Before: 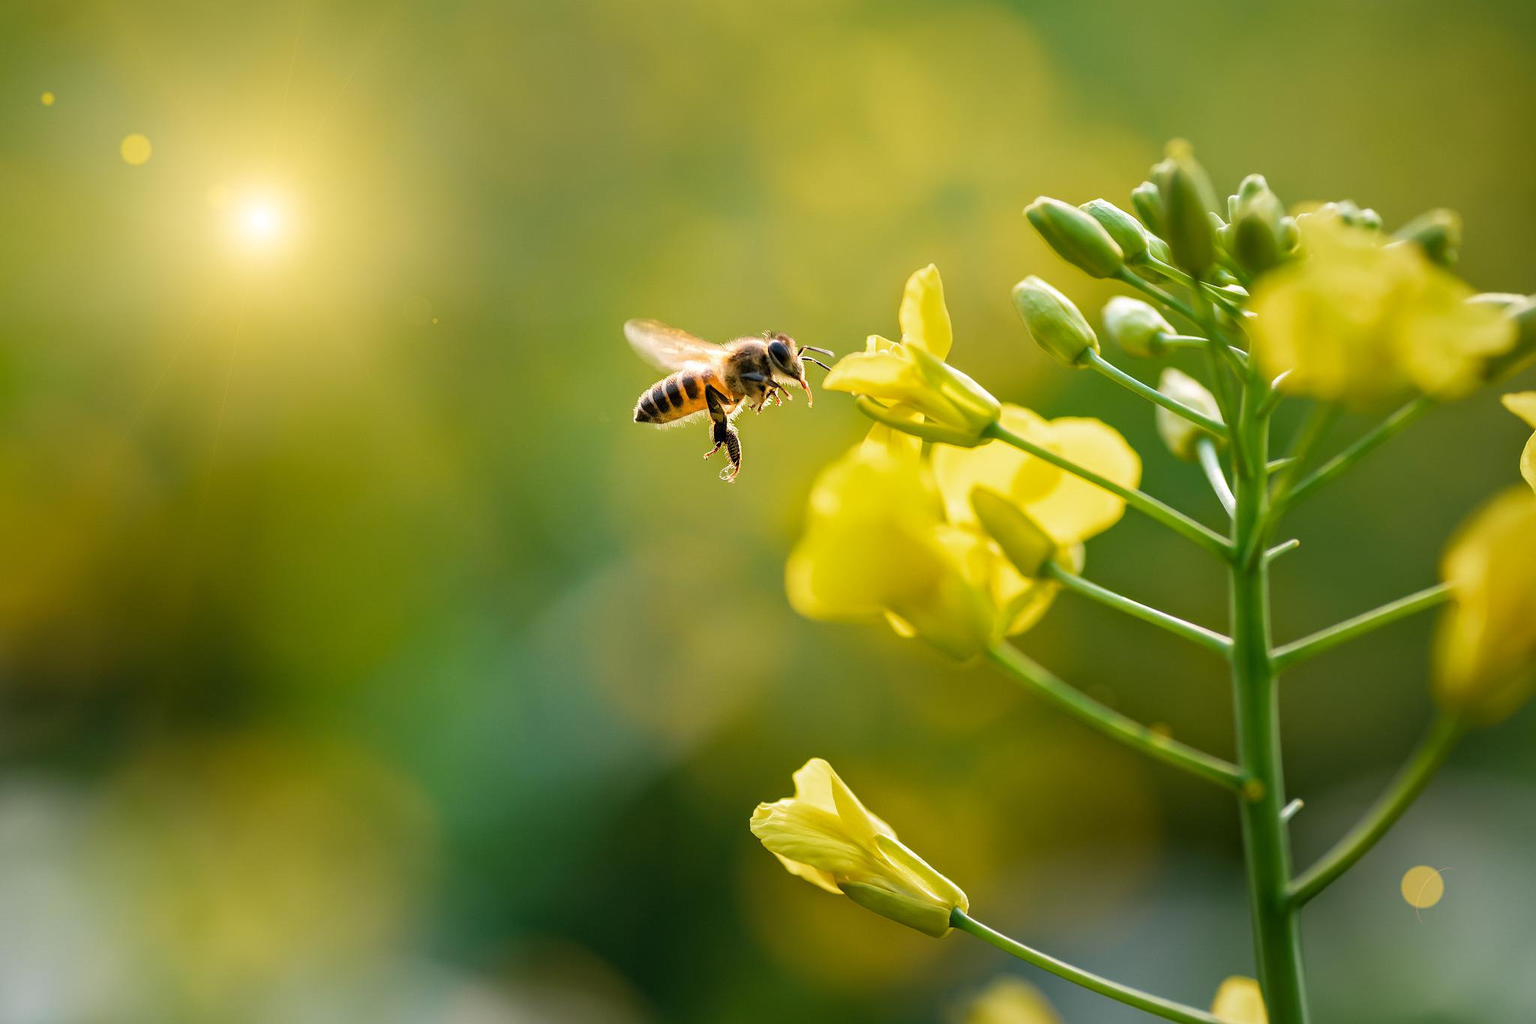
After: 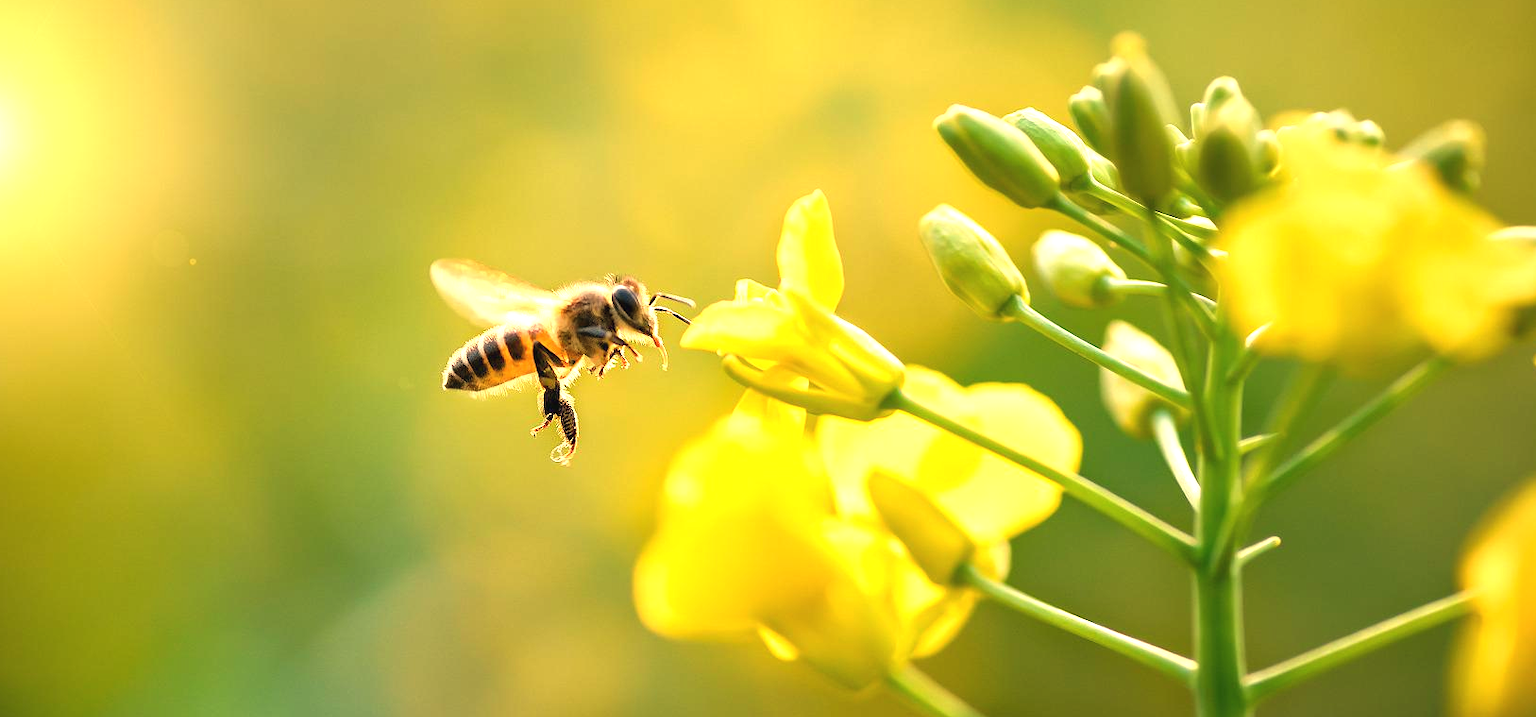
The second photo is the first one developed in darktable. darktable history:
white balance: red 1.123, blue 0.83
crop: left 18.38%, top 11.092%, right 2.134%, bottom 33.217%
exposure: black level correction -0.002, exposure 0.708 EV, compensate exposure bias true, compensate highlight preservation false
